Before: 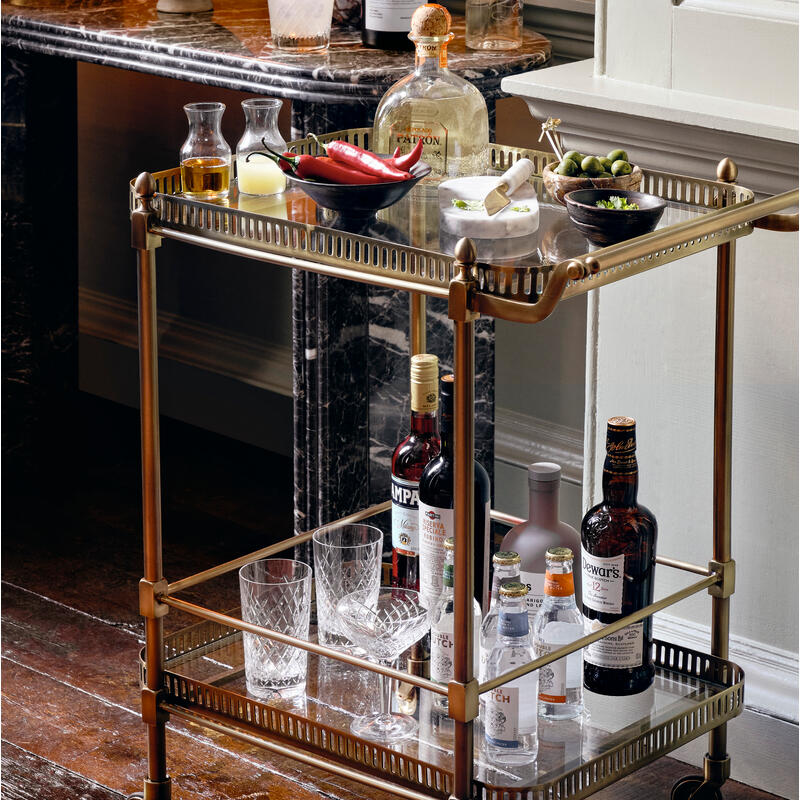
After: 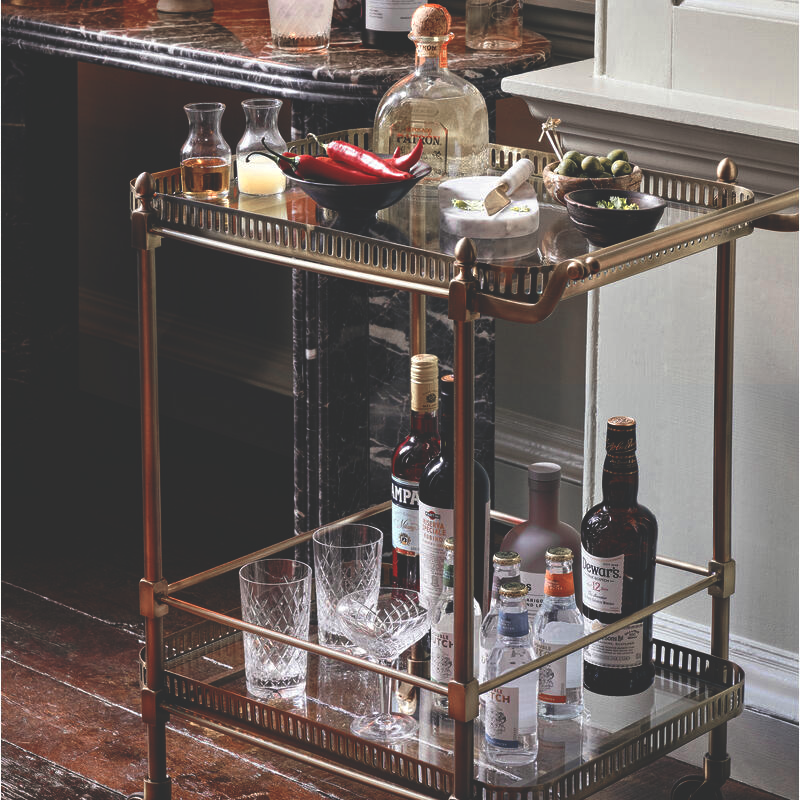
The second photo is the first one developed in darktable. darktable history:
color zones: curves: ch0 [(0, 0.473) (0.001, 0.473) (0.226, 0.548) (0.4, 0.589) (0.525, 0.54) (0.728, 0.403) (0.999, 0.473) (1, 0.473)]; ch1 [(0, 0.619) (0.001, 0.619) (0.234, 0.388) (0.4, 0.372) (0.528, 0.422) (0.732, 0.53) (0.999, 0.619) (1, 0.619)]; ch2 [(0, 0.547) (0.001, 0.547) (0.226, 0.45) (0.4, 0.525) (0.525, 0.585) (0.8, 0.511) (0.999, 0.547) (1, 0.547)]
rgb curve: curves: ch0 [(0, 0.186) (0.314, 0.284) (0.775, 0.708) (1, 1)], compensate middle gray true, preserve colors none
